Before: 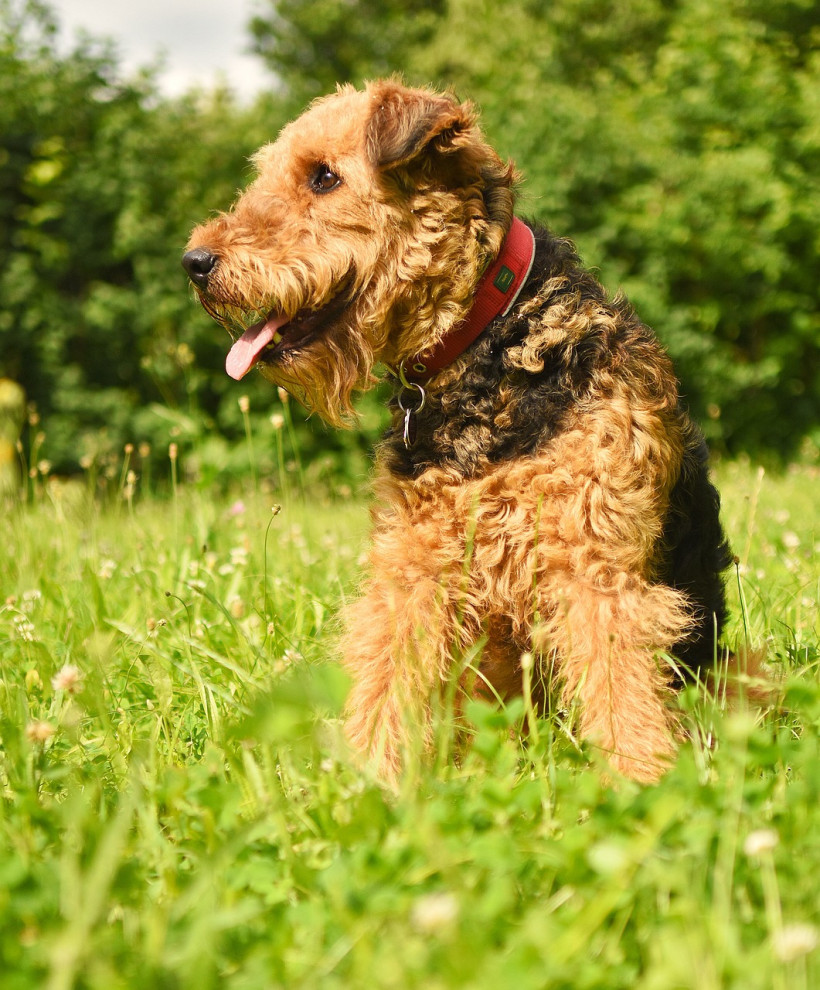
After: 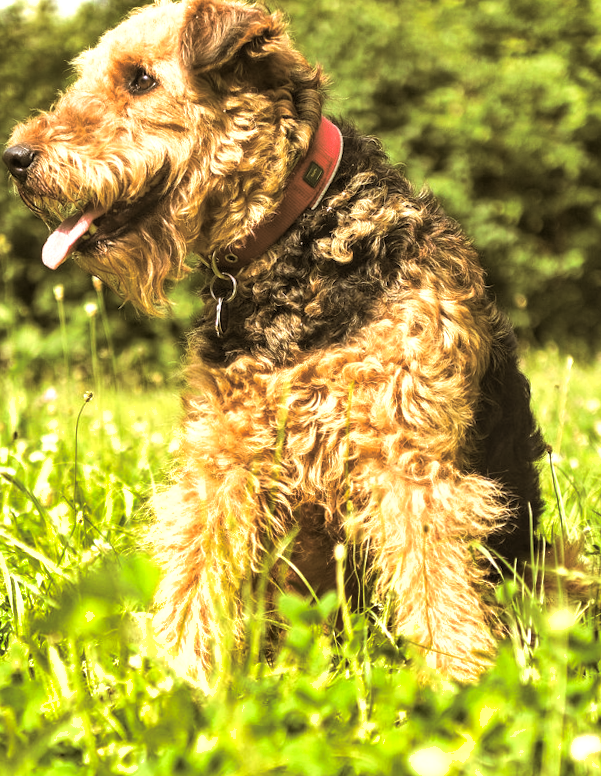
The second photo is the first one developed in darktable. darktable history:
exposure: exposure 0.559 EV, compensate highlight preservation false
shadows and highlights: shadows 12, white point adjustment 1.2, soften with gaussian
rotate and perspective: rotation 0.215°, lens shift (vertical) -0.139, crop left 0.069, crop right 0.939, crop top 0.002, crop bottom 0.996
crop and rotate: left 20.74%, top 7.912%, right 0.375%, bottom 13.378%
color correction: highlights b* 3
split-toning: shadows › hue 37.98°, highlights › hue 185.58°, balance -55.261
local contrast: on, module defaults
